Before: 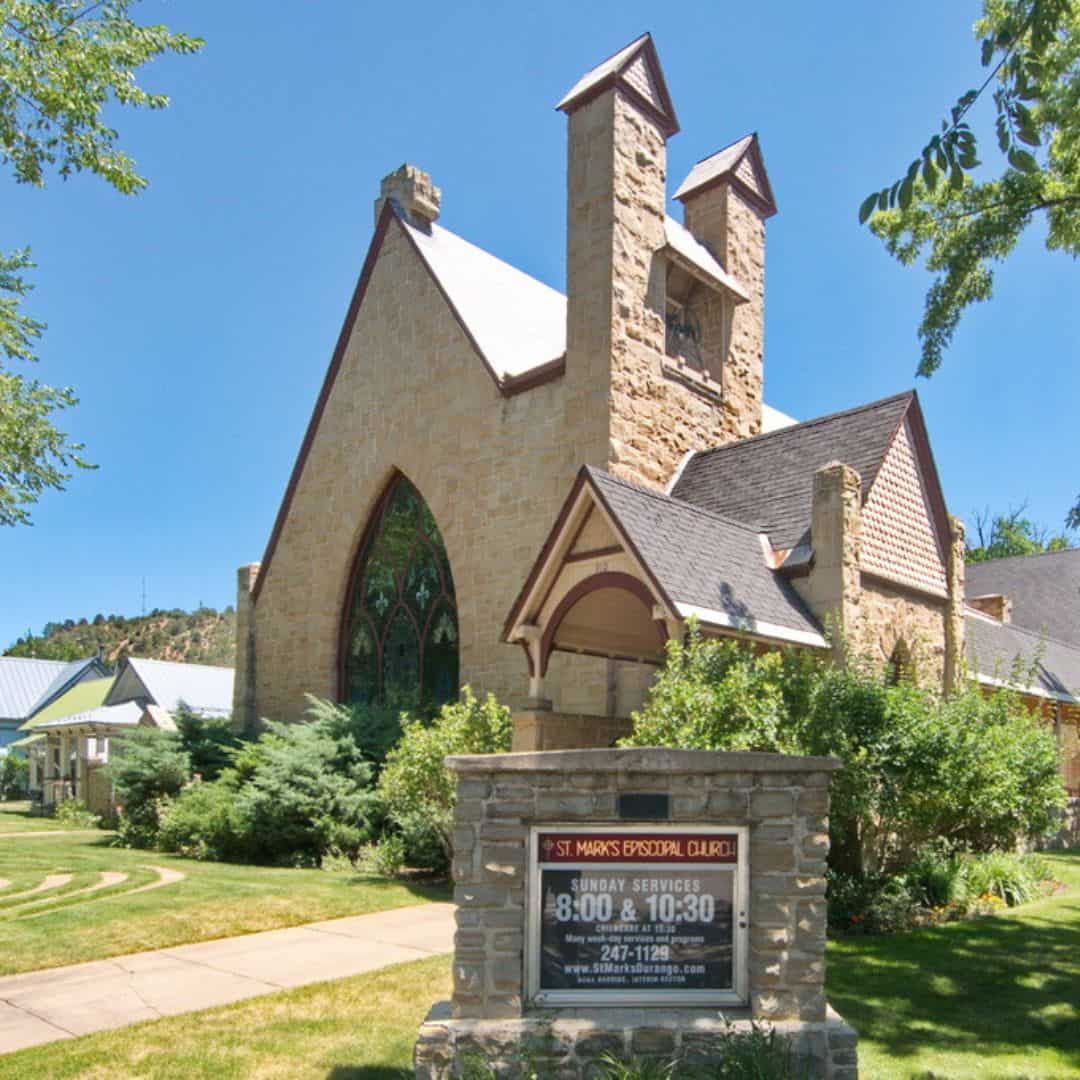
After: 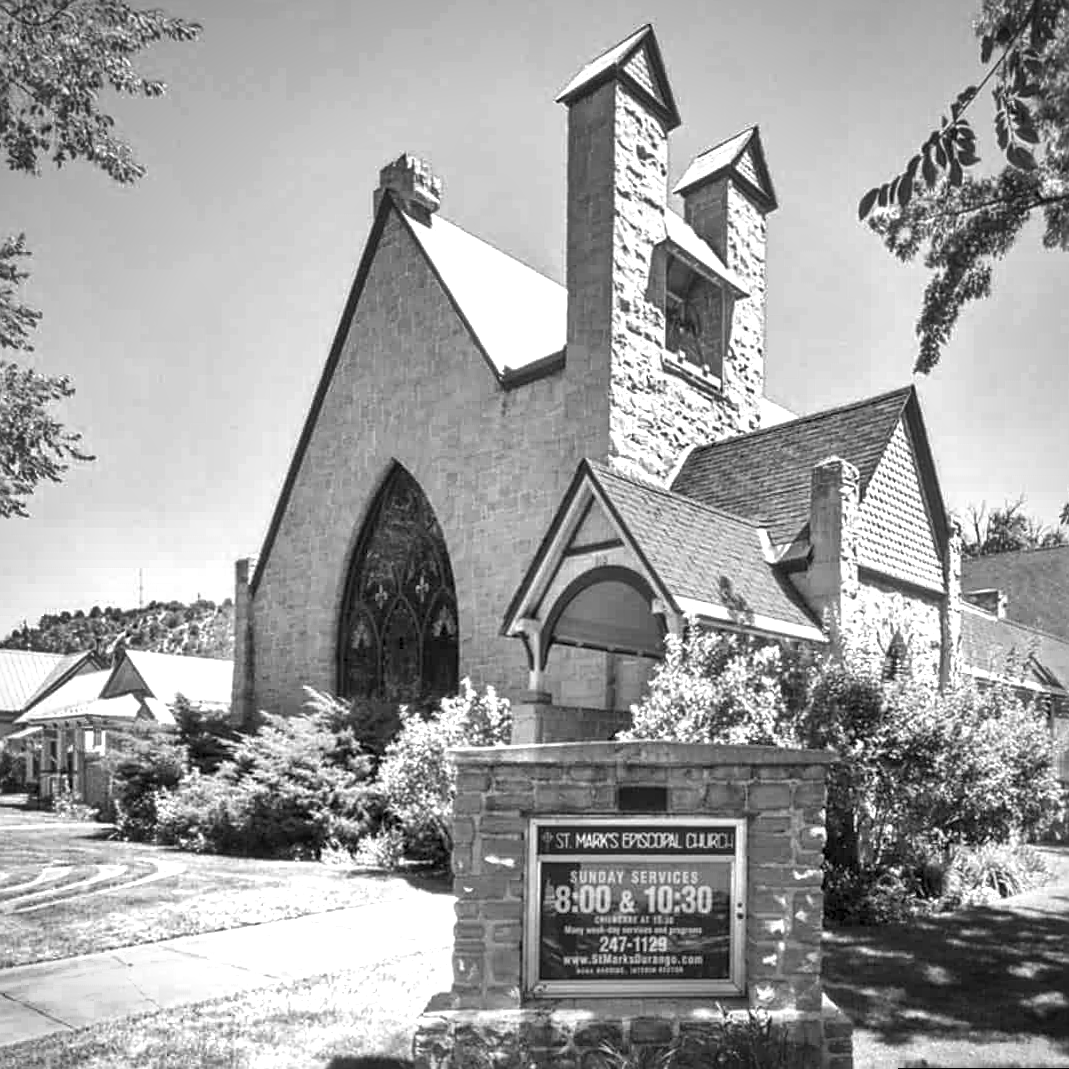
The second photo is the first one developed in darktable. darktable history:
shadows and highlights: shadows 5, soften with gaussian
exposure: exposure 0.376 EV, compensate highlight preservation false
vignetting: unbound false
local contrast: detail 130%
monochrome: a 2.21, b -1.33, size 2.2
sharpen: on, module defaults
color zones: curves: ch0 [(0.004, 0.306) (0.107, 0.448) (0.252, 0.656) (0.41, 0.398) (0.595, 0.515) (0.768, 0.628)]; ch1 [(0.07, 0.323) (0.151, 0.452) (0.252, 0.608) (0.346, 0.221) (0.463, 0.189) (0.61, 0.368) (0.735, 0.395) (0.921, 0.412)]; ch2 [(0, 0.476) (0.132, 0.512) (0.243, 0.512) (0.397, 0.48) (0.522, 0.376) (0.634, 0.536) (0.761, 0.46)]
rotate and perspective: rotation 0.174°, lens shift (vertical) 0.013, lens shift (horizontal) 0.019, shear 0.001, automatic cropping original format, crop left 0.007, crop right 0.991, crop top 0.016, crop bottom 0.997
